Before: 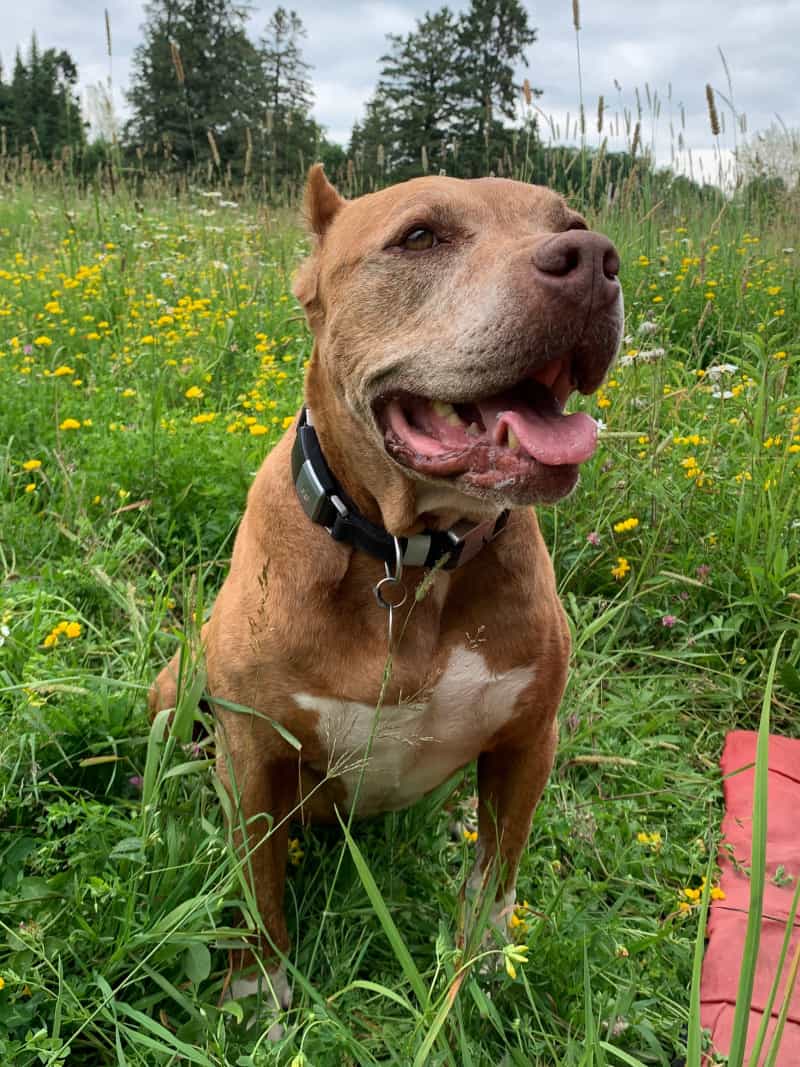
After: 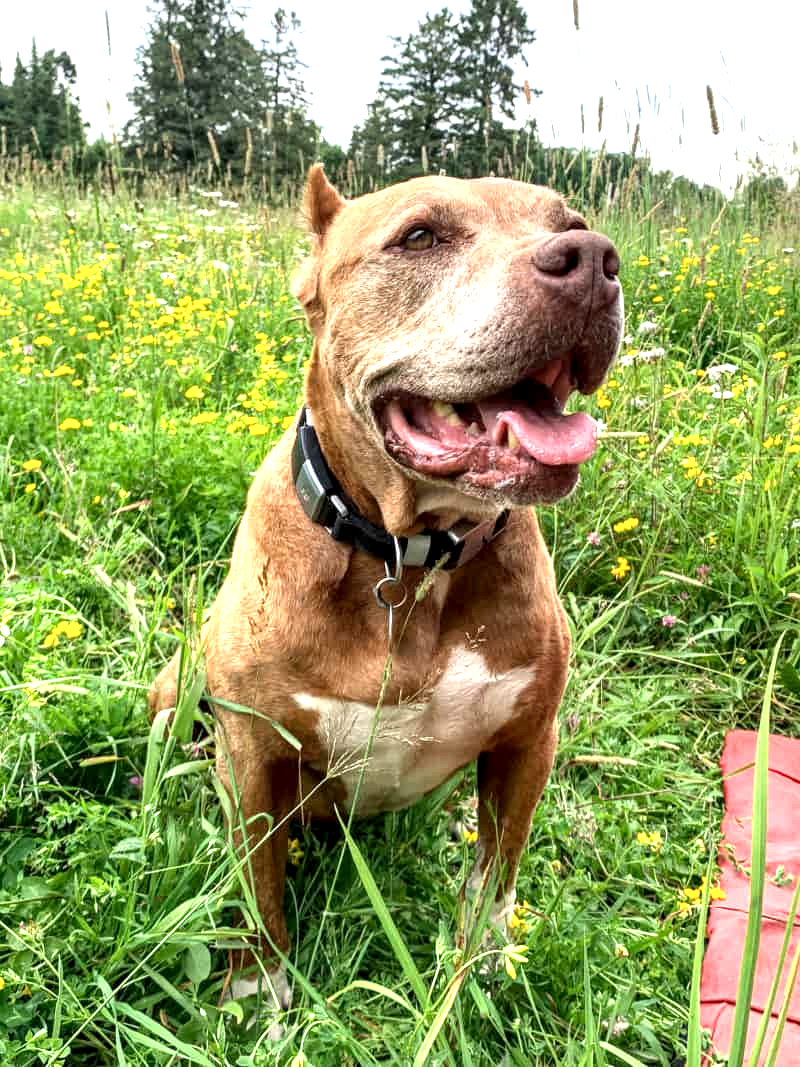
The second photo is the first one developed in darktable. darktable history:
local contrast: highlights 58%, detail 146%
exposure: exposure 1.145 EV, compensate exposure bias true, compensate highlight preservation false
